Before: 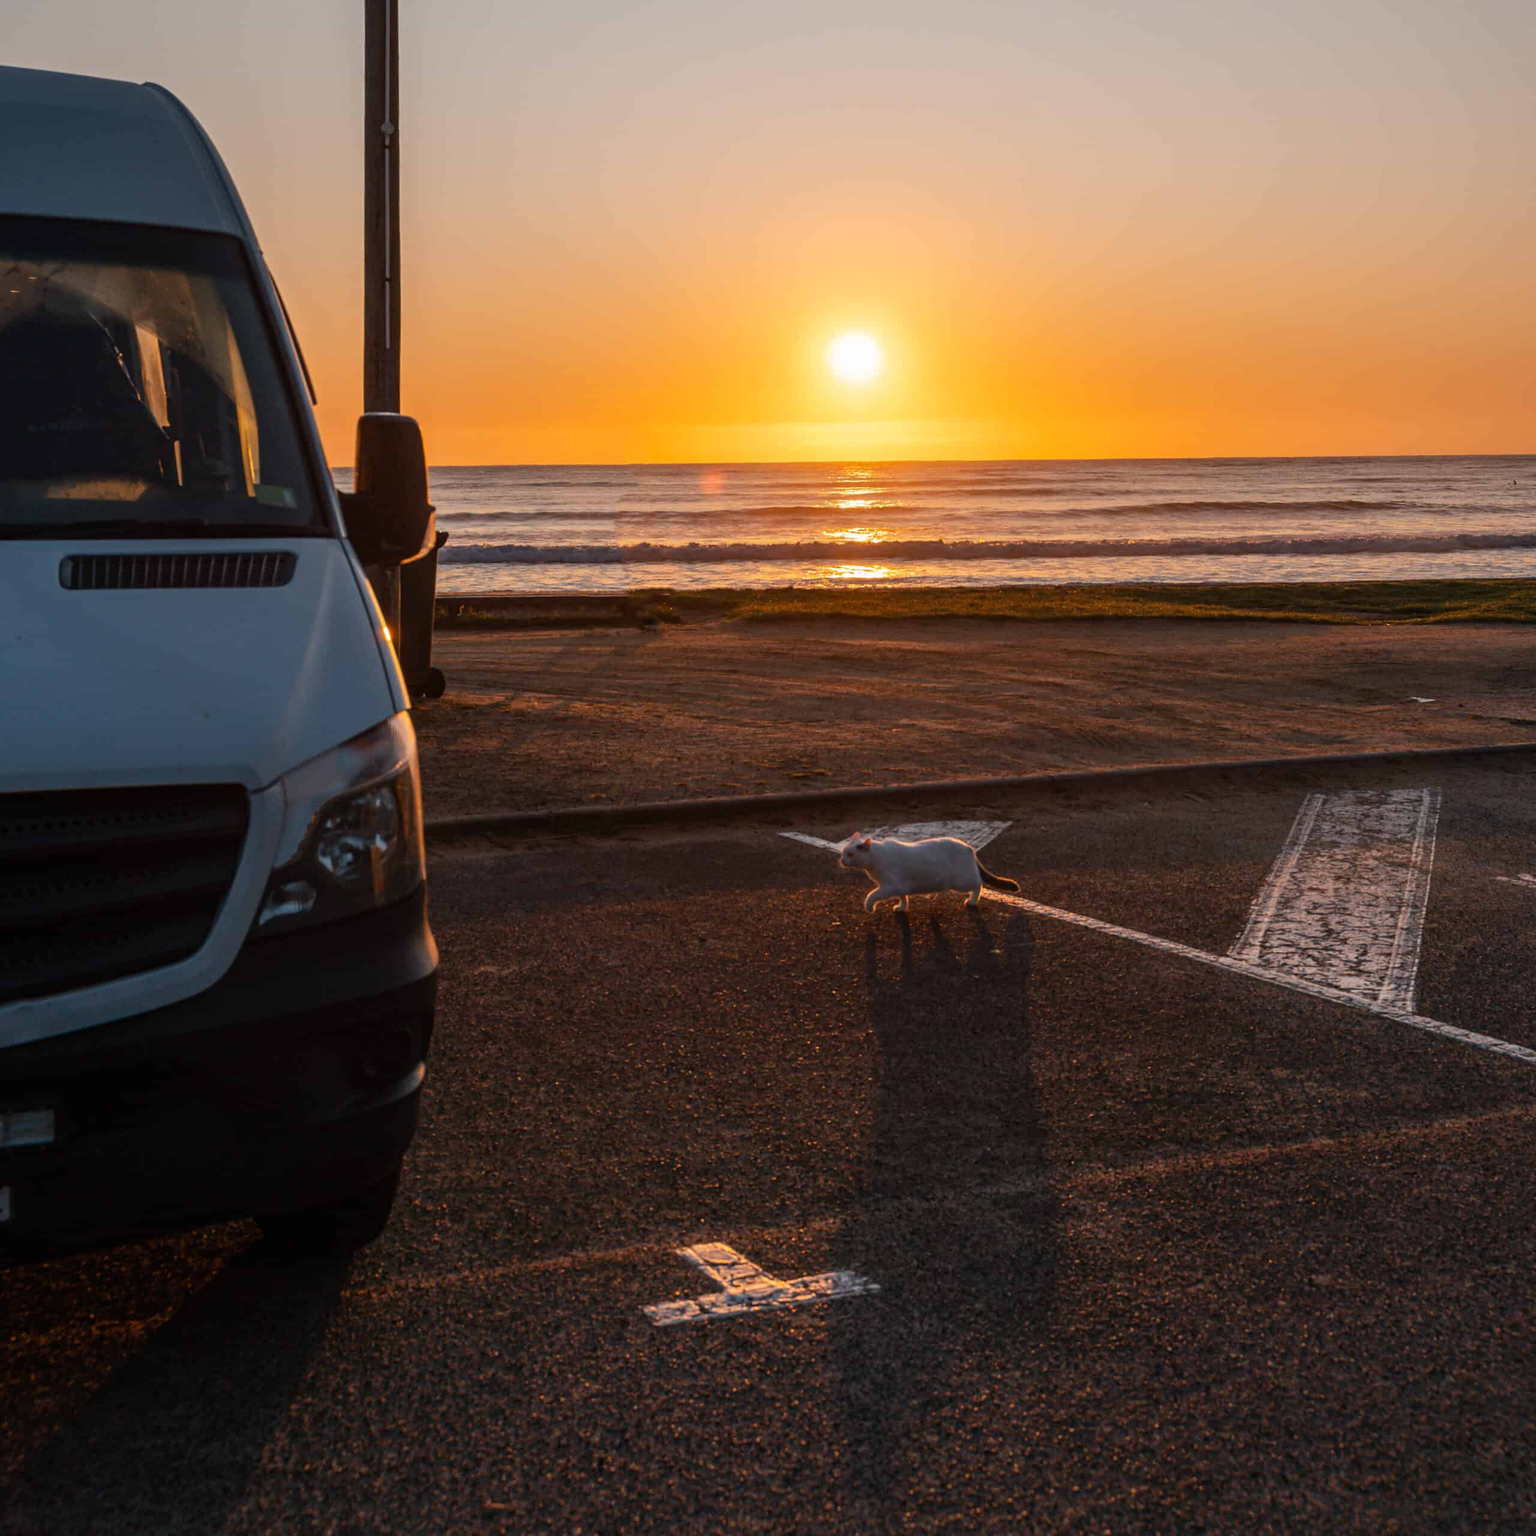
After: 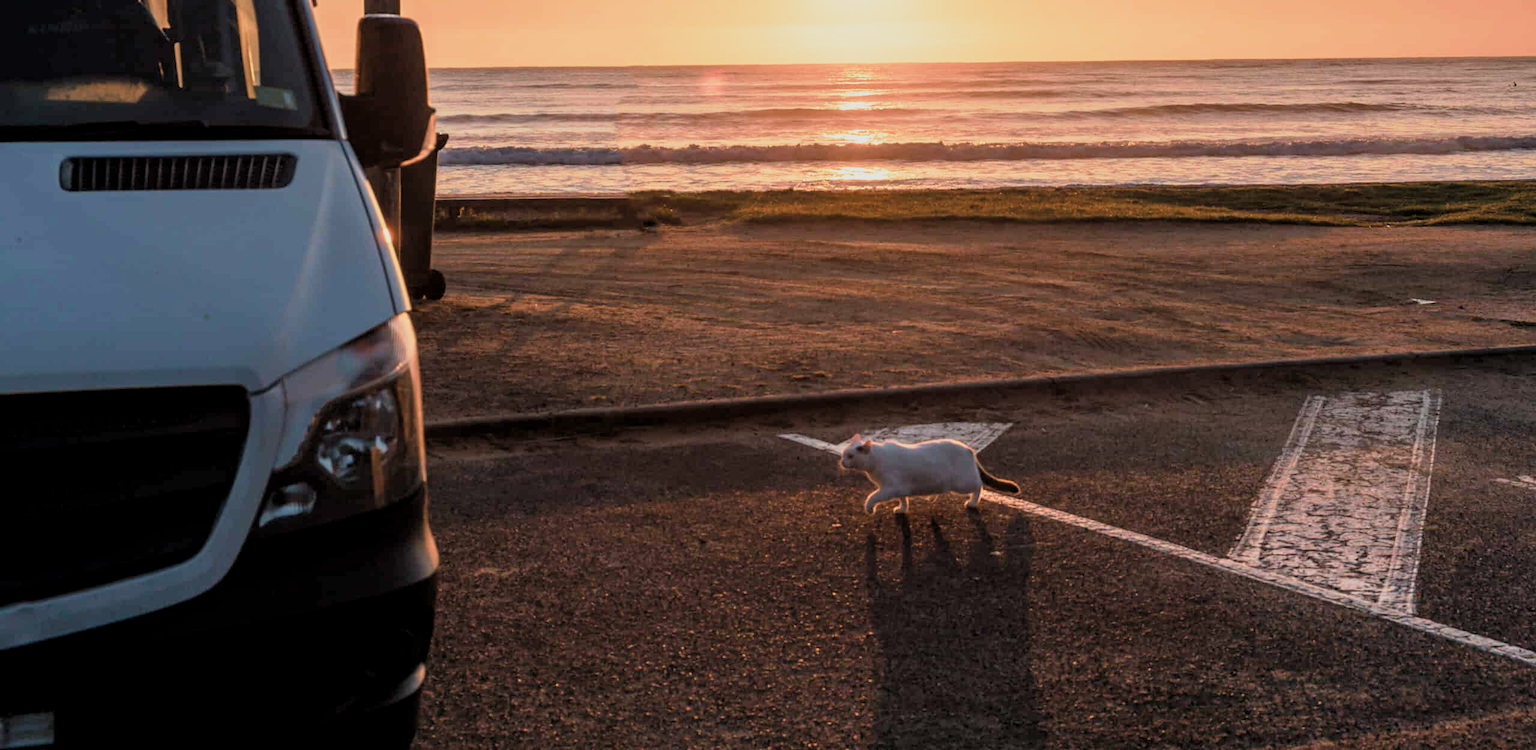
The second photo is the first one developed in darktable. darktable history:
crop and rotate: top 25.959%, bottom 25.2%
exposure: black level correction 0, exposure 0.701 EV, compensate highlight preservation false
contrast brightness saturation: saturation -0.1
velvia: on, module defaults
tone curve: curves: ch0 [(0.013, 0) (0.061, 0.068) (0.239, 0.256) (0.502, 0.505) (0.683, 0.676) (0.761, 0.773) (0.858, 0.858) (0.987, 0.945)]; ch1 [(0, 0) (0.172, 0.123) (0.304, 0.267) (0.414, 0.395) (0.472, 0.473) (0.502, 0.508) (0.521, 0.528) (0.583, 0.595) (0.654, 0.673) (0.728, 0.761) (1, 1)]; ch2 [(0, 0) (0.411, 0.424) (0.485, 0.476) (0.502, 0.502) (0.553, 0.557) (0.57, 0.576) (1, 1)], preserve colors none
filmic rgb: black relative exposure -7.65 EV, white relative exposure 4.56 EV, hardness 3.61, color science v4 (2020)
